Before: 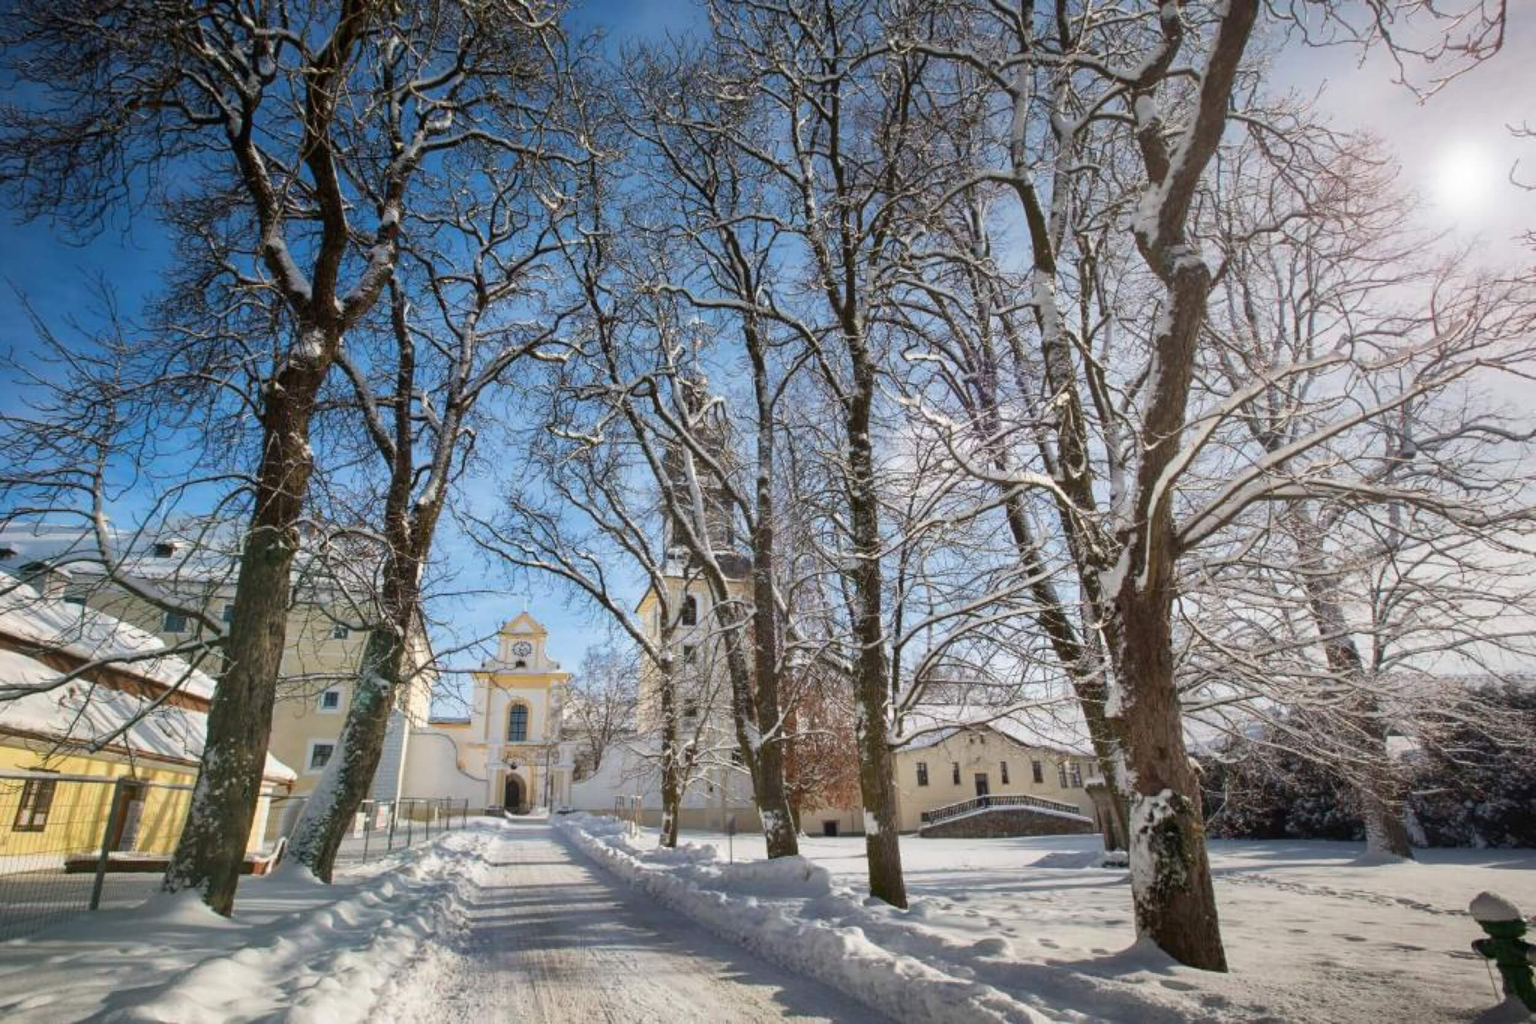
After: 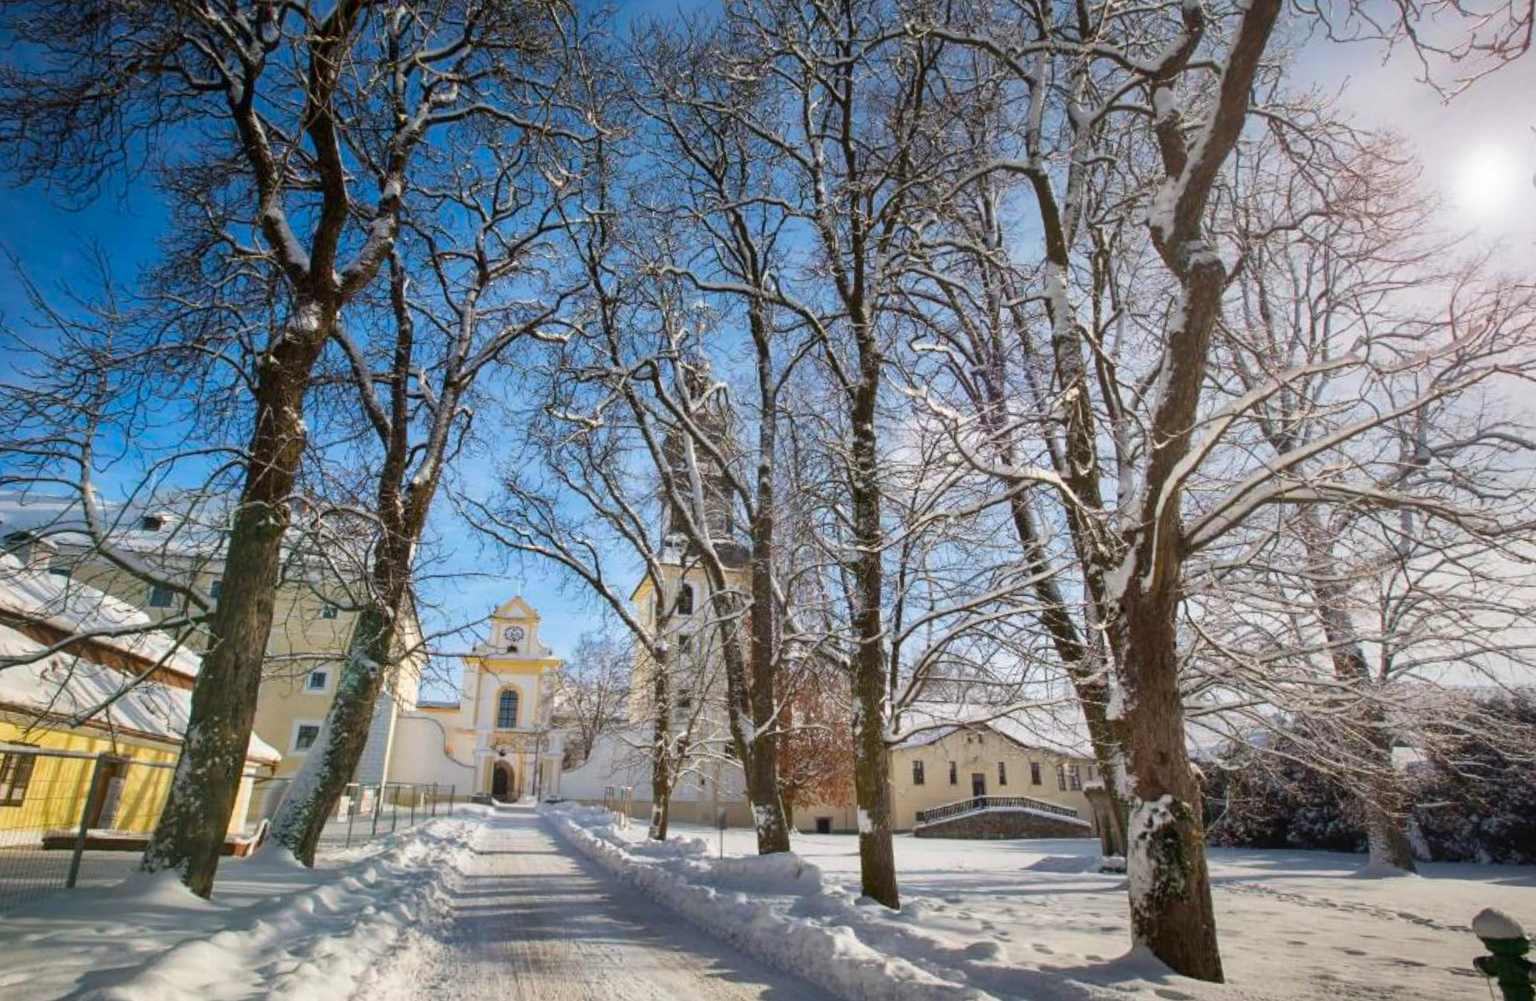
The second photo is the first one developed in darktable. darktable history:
color balance rgb: linear chroma grading › global chroma 6.48%, perceptual saturation grading › global saturation 12.96%, global vibrance 6.02%
rotate and perspective: rotation 1.57°, crop left 0.018, crop right 0.982, crop top 0.039, crop bottom 0.961
